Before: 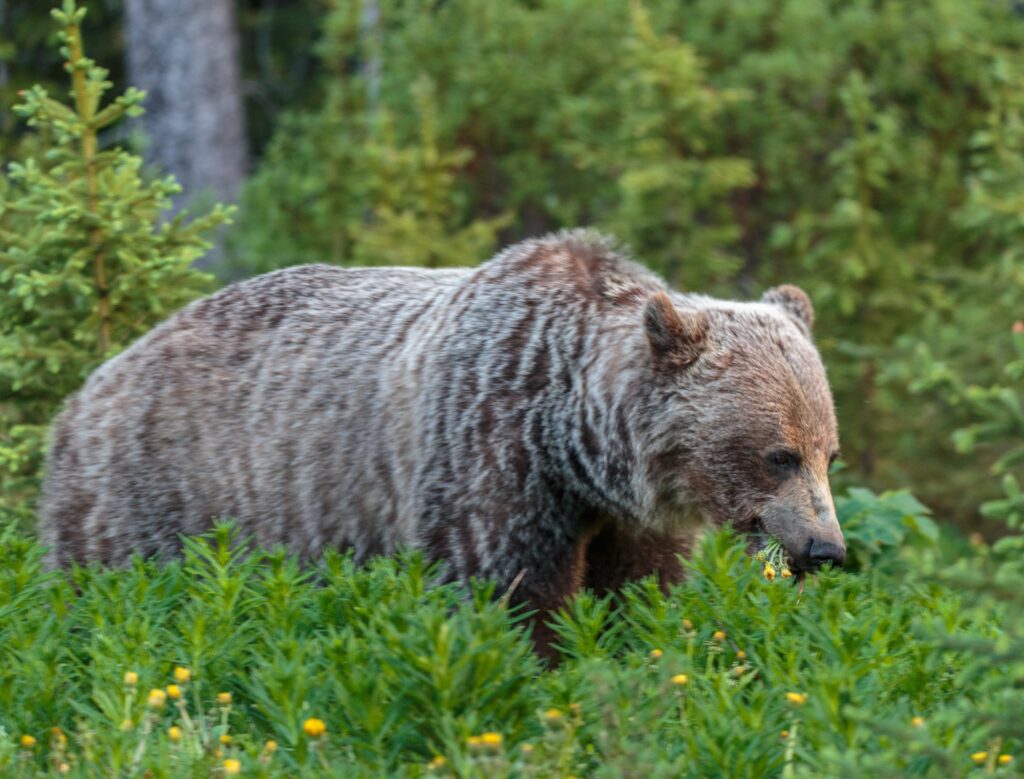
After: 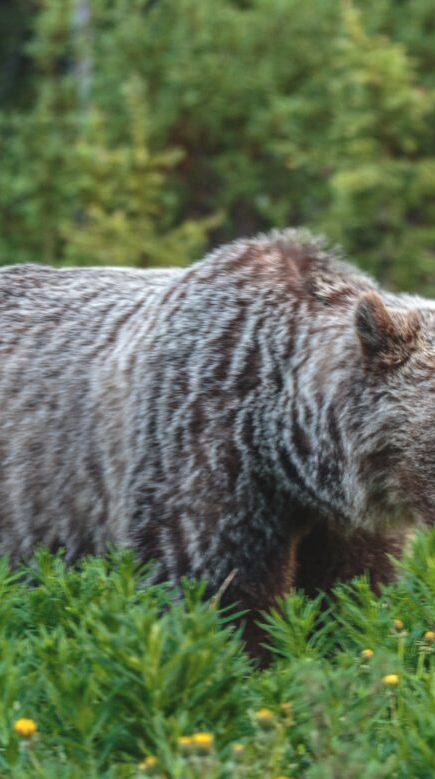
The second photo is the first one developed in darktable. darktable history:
exposure: black level correction -0.015, exposure -0.133 EV, compensate highlight preservation false
local contrast: detail 130%
crop: left 28.242%, right 29.187%
